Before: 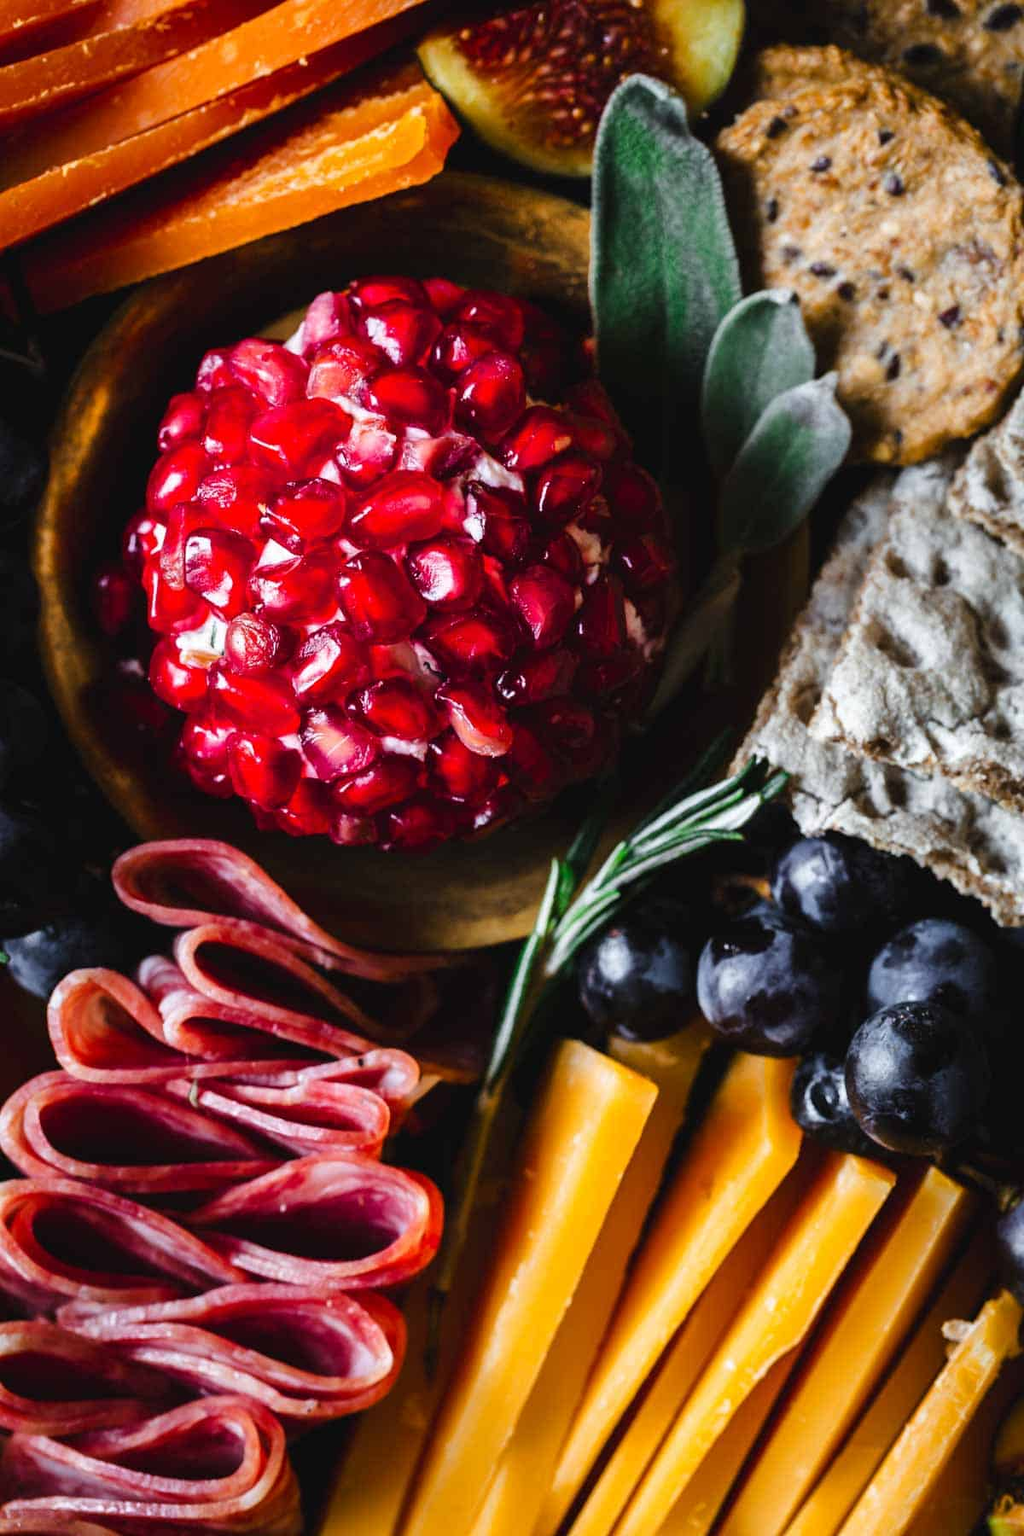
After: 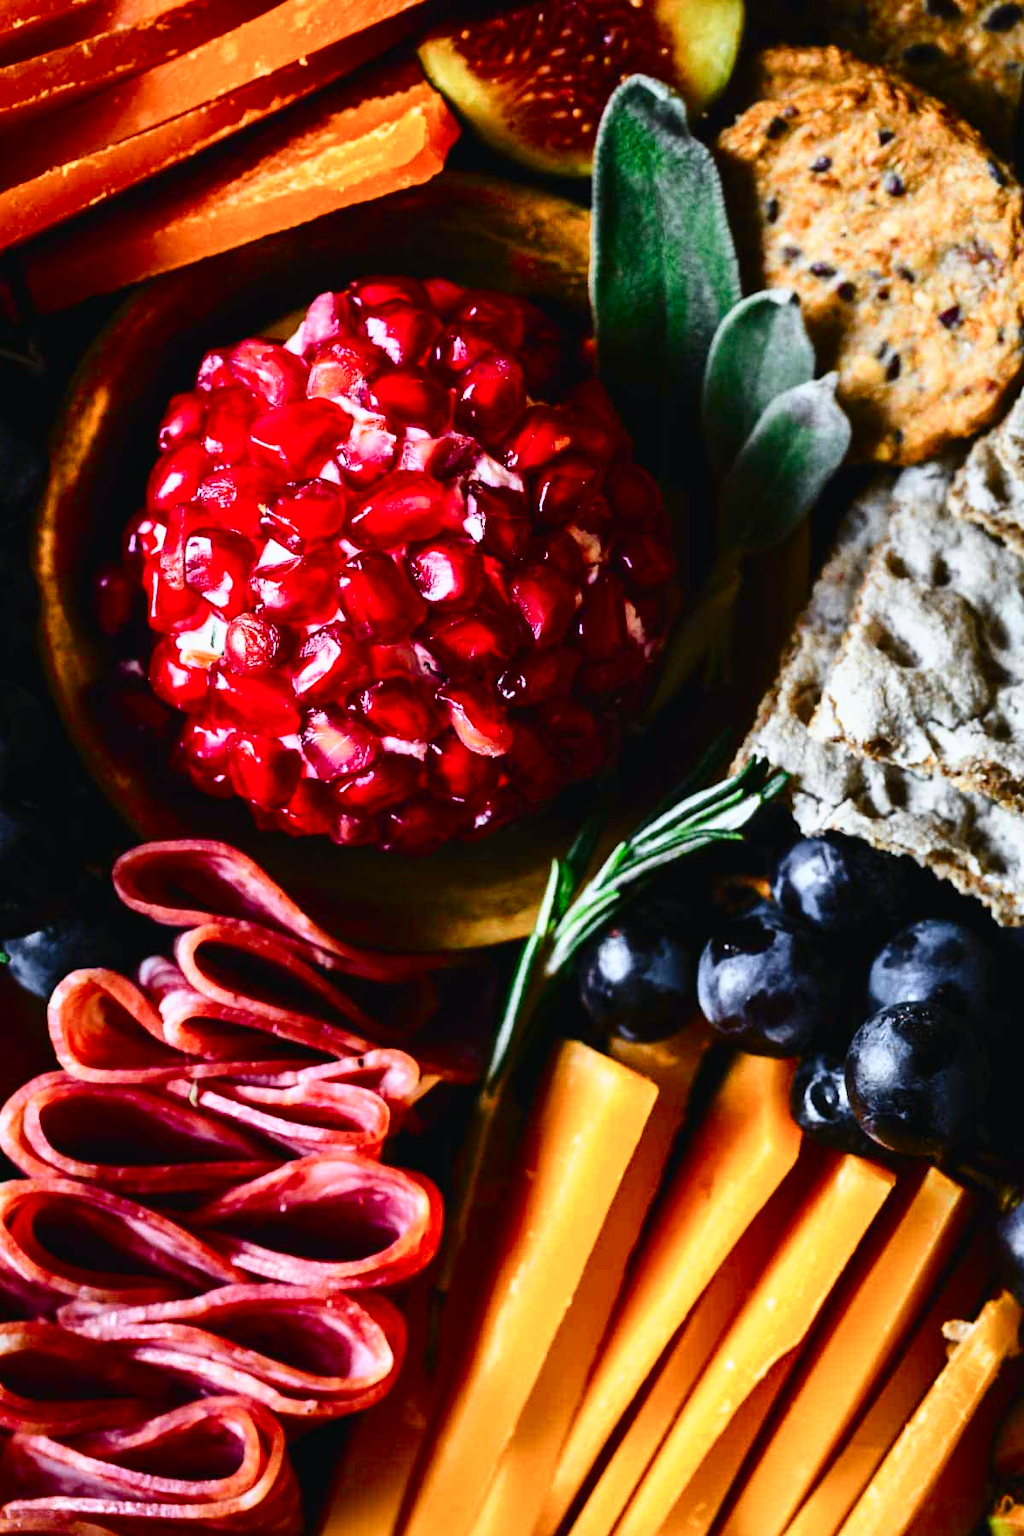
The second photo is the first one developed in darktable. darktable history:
tone curve: curves: ch0 [(0, 0) (0.187, 0.12) (0.384, 0.363) (0.618, 0.698) (0.754, 0.857) (0.875, 0.956) (1, 0.987)]; ch1 [(0, 0) (0.402, 0.36) (0.476, 0.466) (0.501, 0.501) (0.518, 0.514) (0.564, 0.608) (0.614, 0.664) (0.692, 0.744) (1, 1)]; ch2 [(0, 0) (0.435, 0.412) (0.483, 0.481) (0.503, 0.503) (0.522, 0.535) (0.563, 0.601) (0.627, 0.699) (0.699, 0.753) (0.997, 0.858)], color space Lab, independent channels, preserve colors none
exposure: compensate highlight preservation false
